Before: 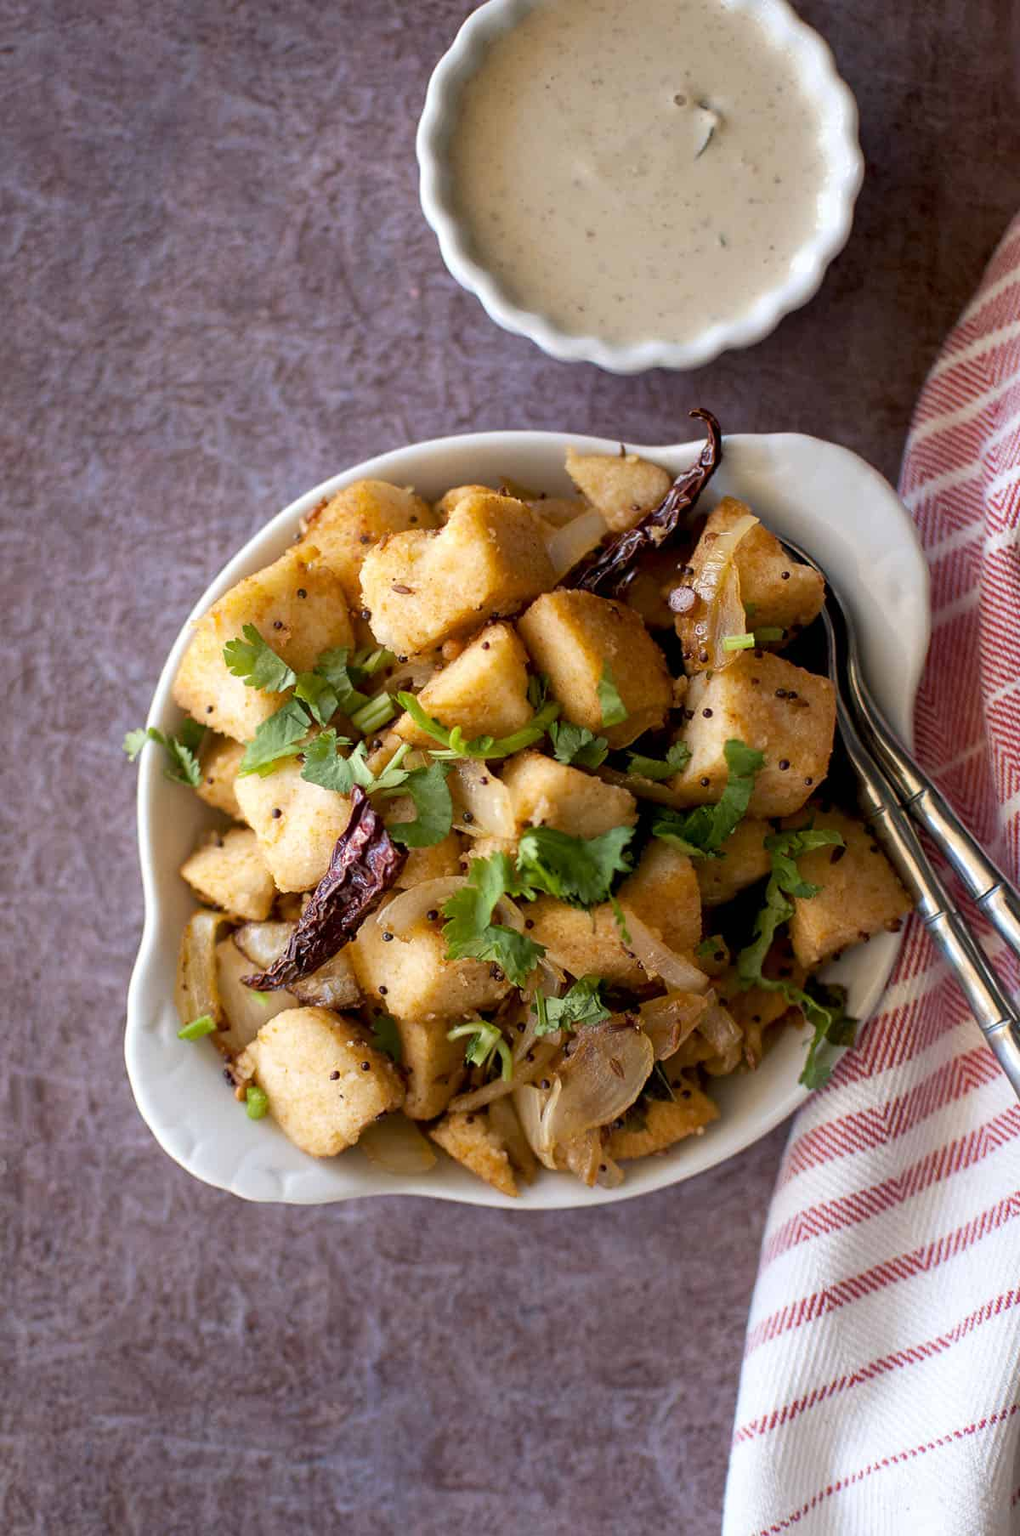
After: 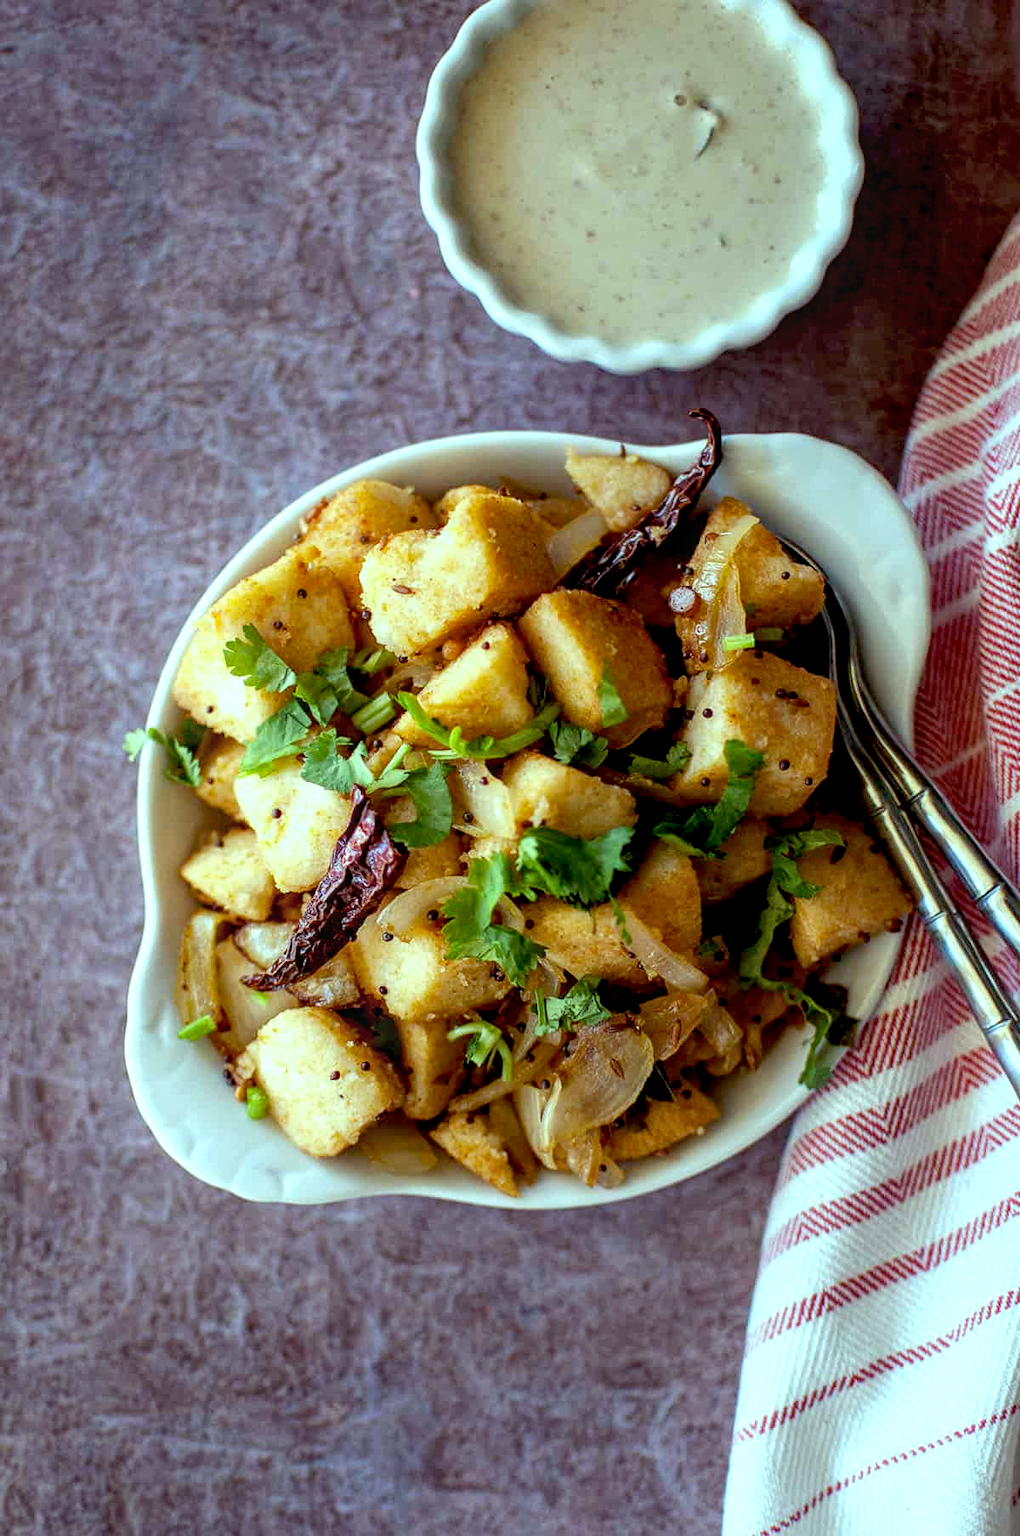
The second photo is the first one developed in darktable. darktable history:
color balance: mode lift, gamma, gain (sRGB), lift [0.997, 0.979, 1.021, 1.011], gamma [1, 1.084, 0.916, 0.998], gain [1, 0.87, 1.13, 1.101], contrast 4.55%, contrast fulcrum 38.24%, output saturation 104.09%
local contrast: on, module defaults
exposure: black level correction 0.011, compensate highlight preservation false
